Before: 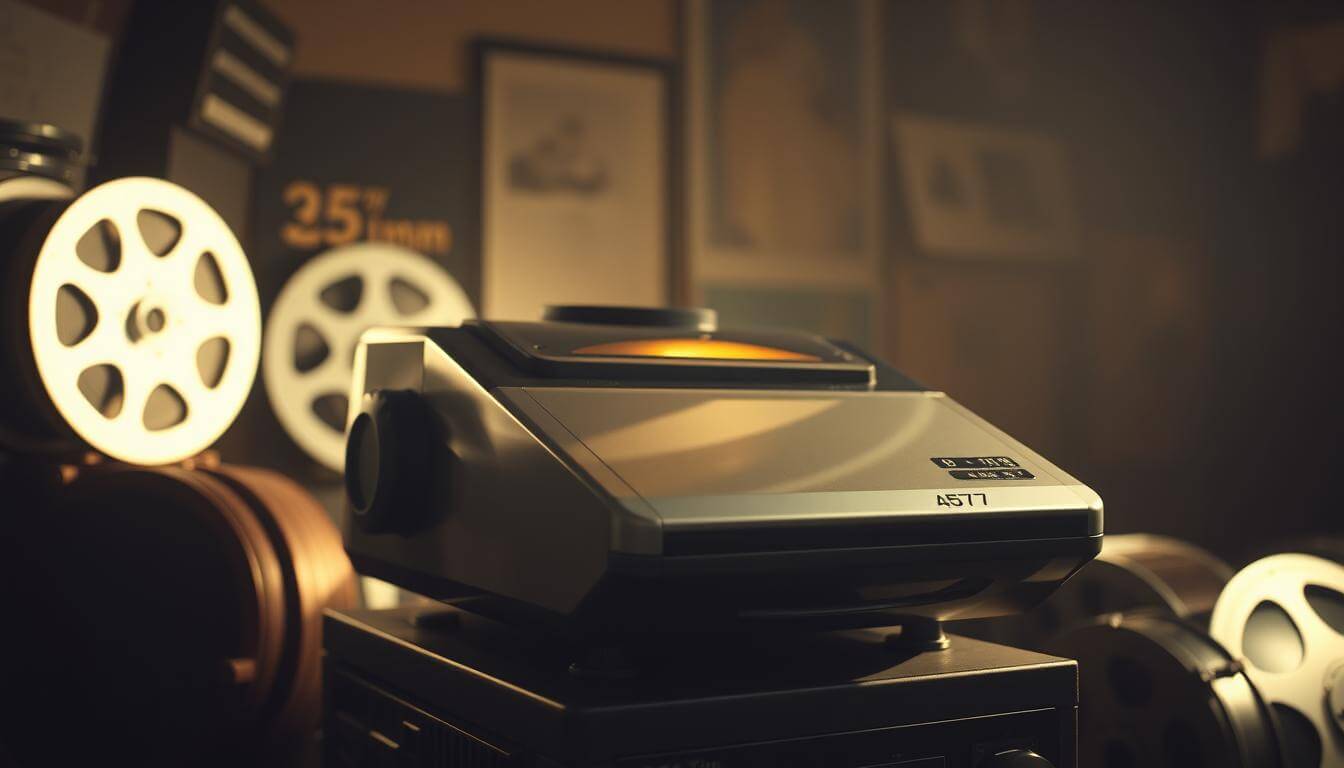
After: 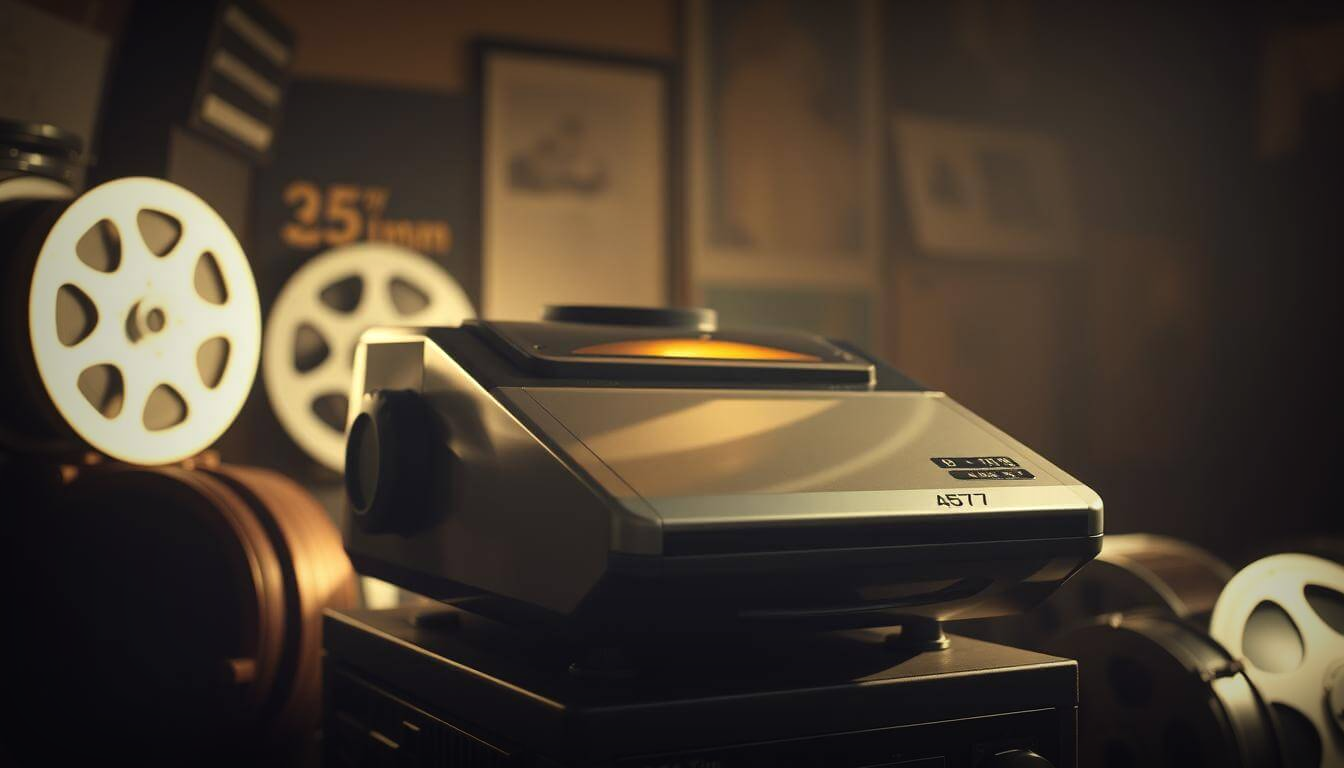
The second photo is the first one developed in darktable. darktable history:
vignetting: fall-off start 53.2%, brightness -0.594, saturation 0, automatic ratio true, width/height ratio 1.313, shape 0.22, unbound false
tone equalizer: on, module defaults
